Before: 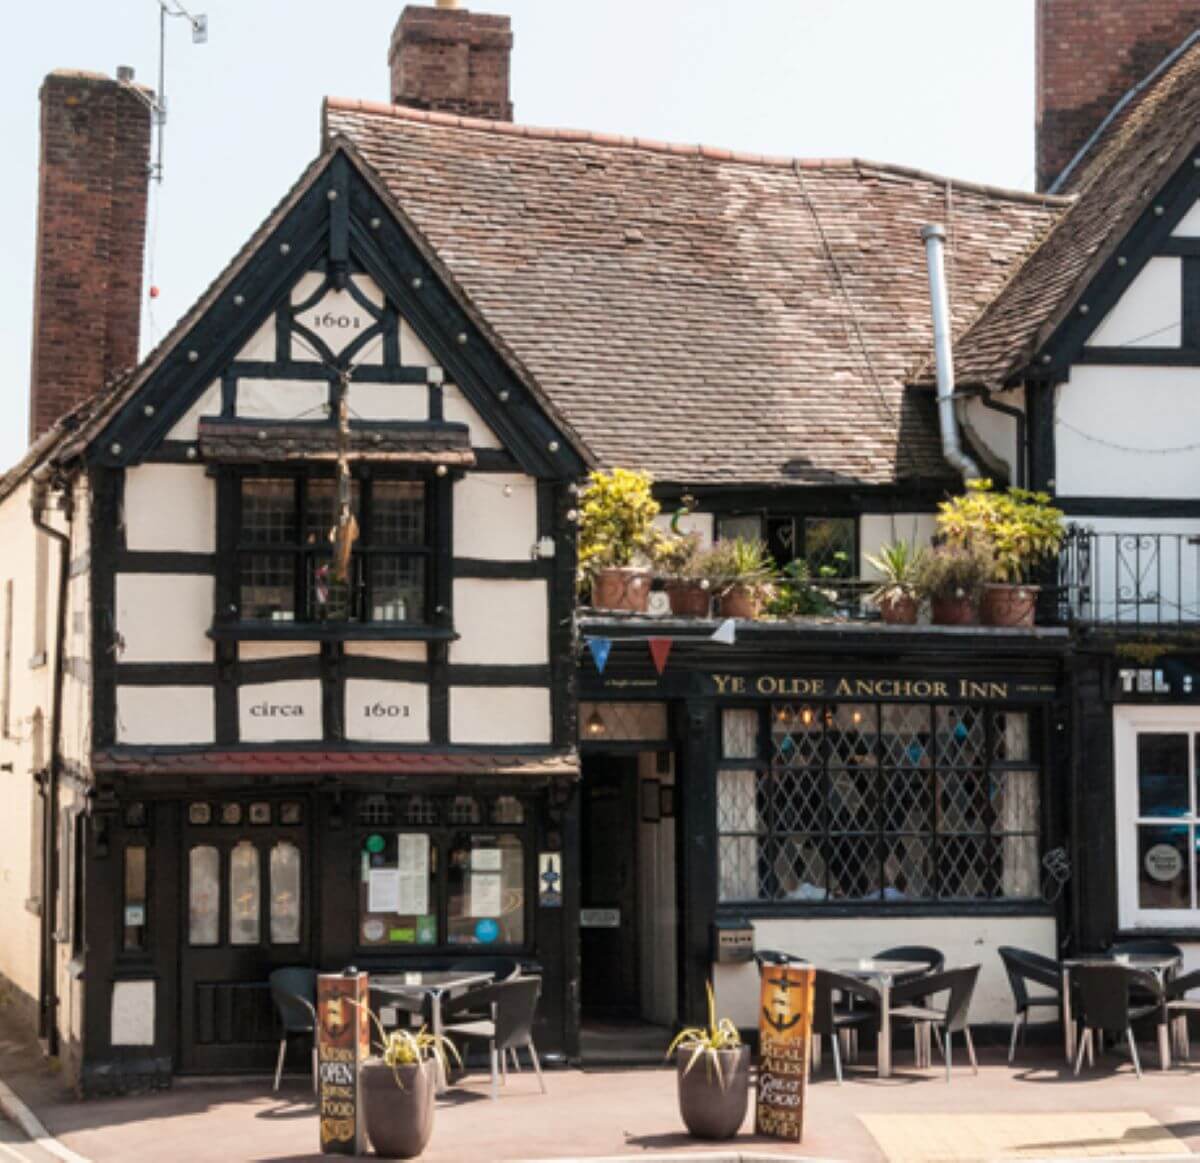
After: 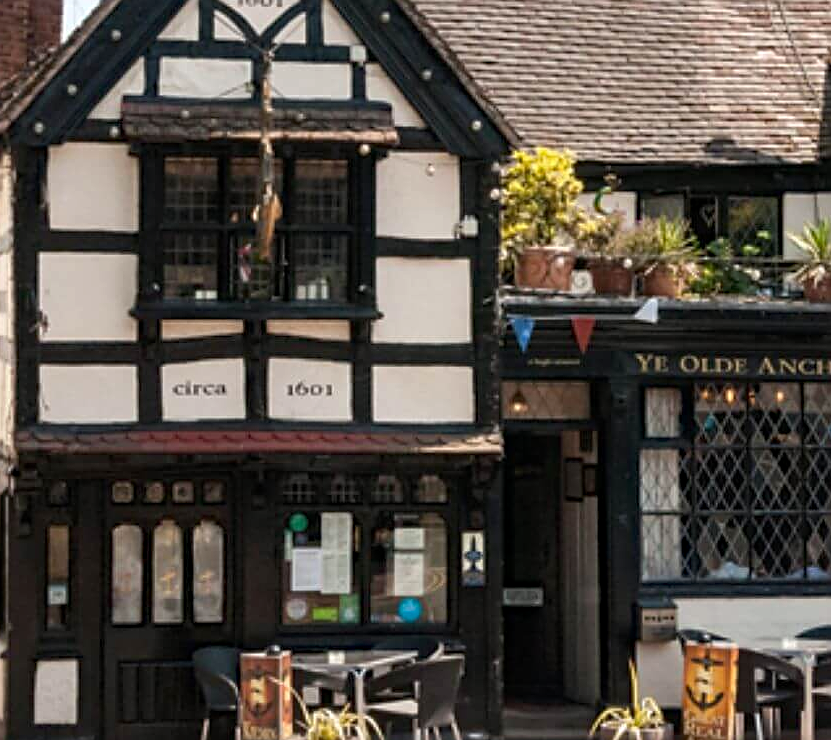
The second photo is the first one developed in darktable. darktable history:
haze removal: compatibility mode true, adaptive false
sharpen: on, module defaults
crop: left 6.488%, top 27.668%, right 24.183%, bottom 8.656%
